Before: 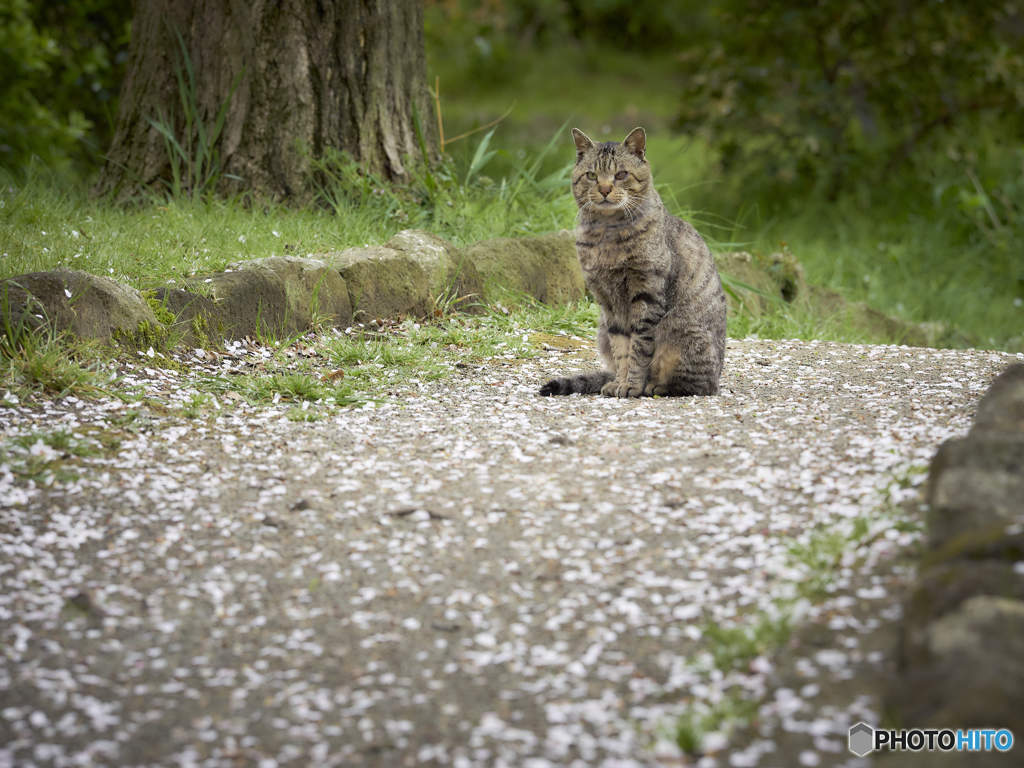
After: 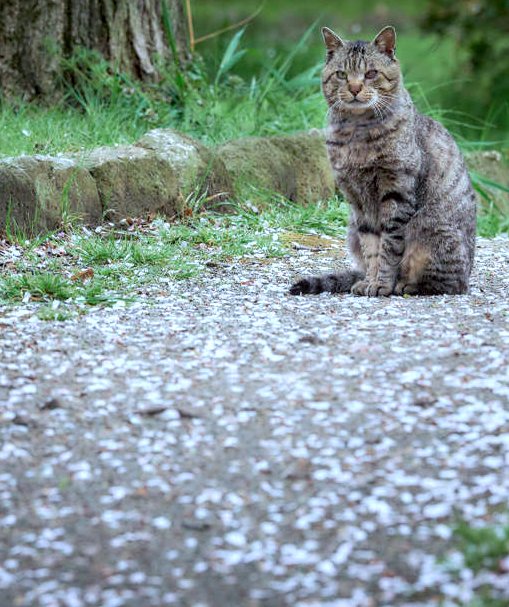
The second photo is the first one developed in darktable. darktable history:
crop and rotate: angle 0.023°, left 24.46%, top 13.221%, right 25.729%, bottom 7.677%
local contrast: detail 130%
color calibration: illuminant custom, x 0.388, y 0.387, temperature 3795.2 K
